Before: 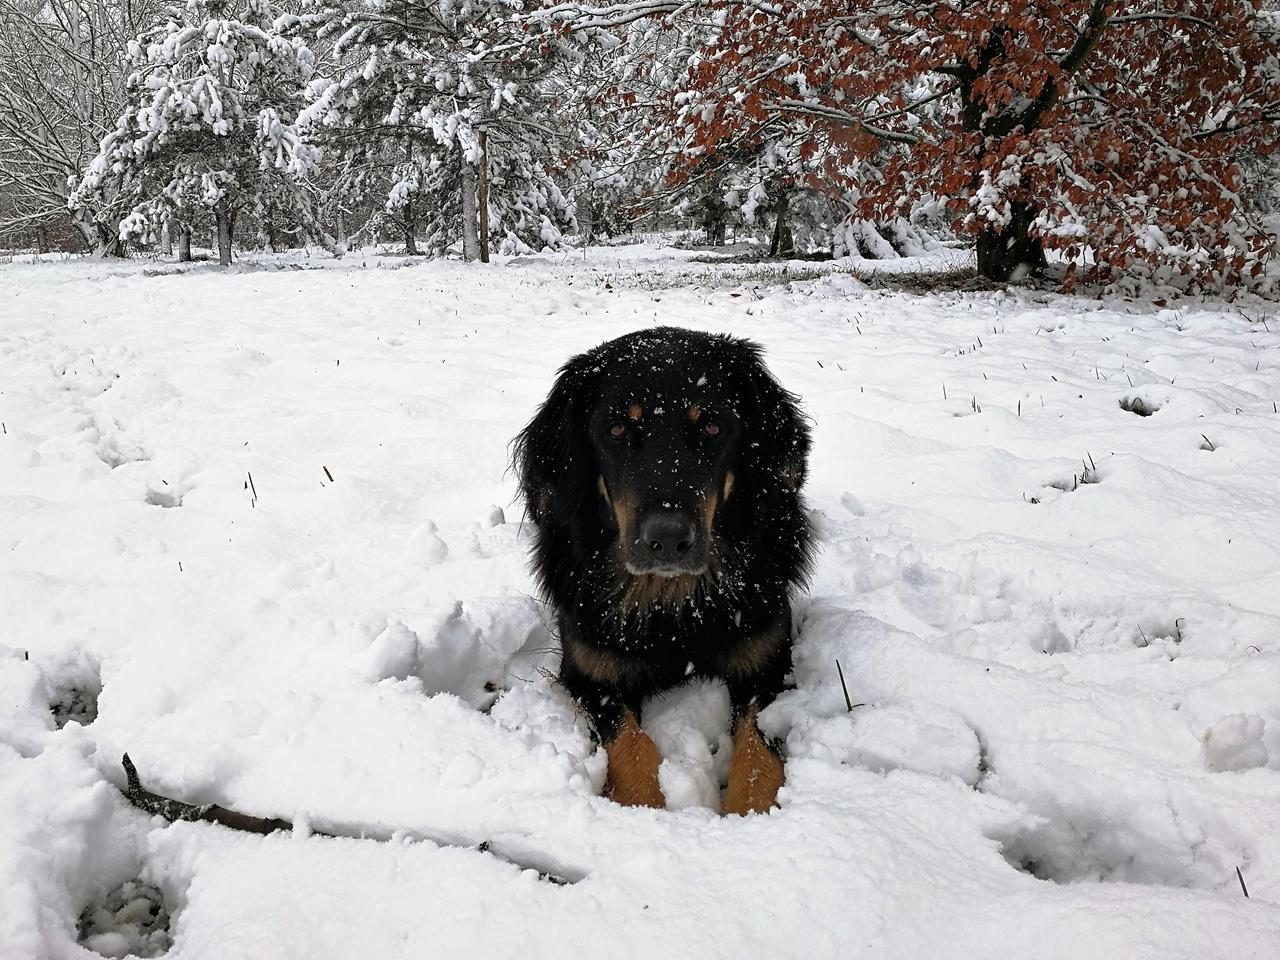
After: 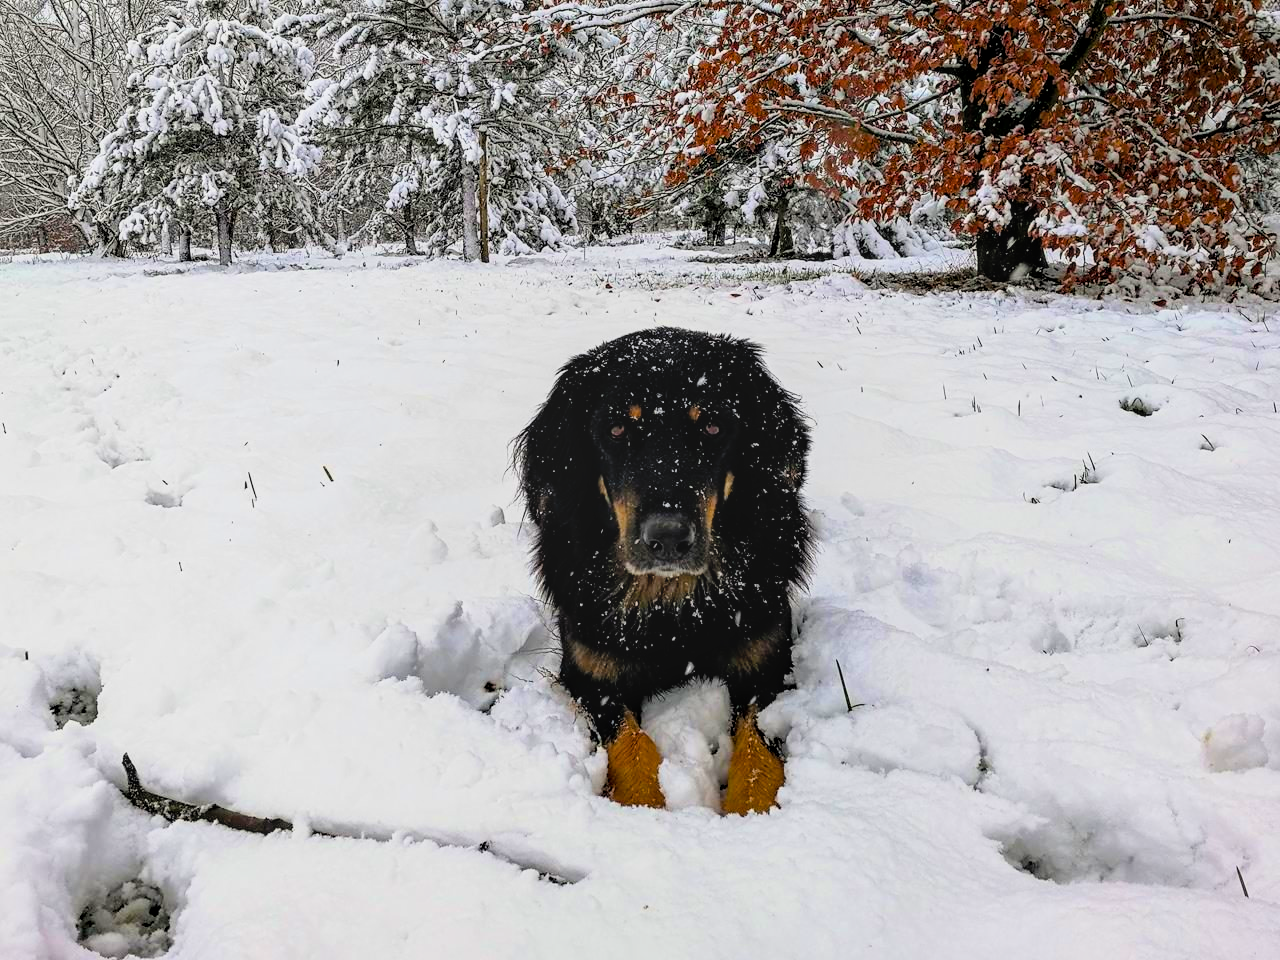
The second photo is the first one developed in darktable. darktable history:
filmic rgb: black relative exposure -7.65 EV, white relative exposure 4.56 EV, hardness 3.61, color science v6 (2022)
local contrast: on, module defaults
tone equalizer: on, module defaults
color balance rgb: linear chroma grading › global chroma 20%, perceptual saturation grading › global saturation 25%, perceptual brilliance grading › global brilliance 20%, global vibrance 20%
